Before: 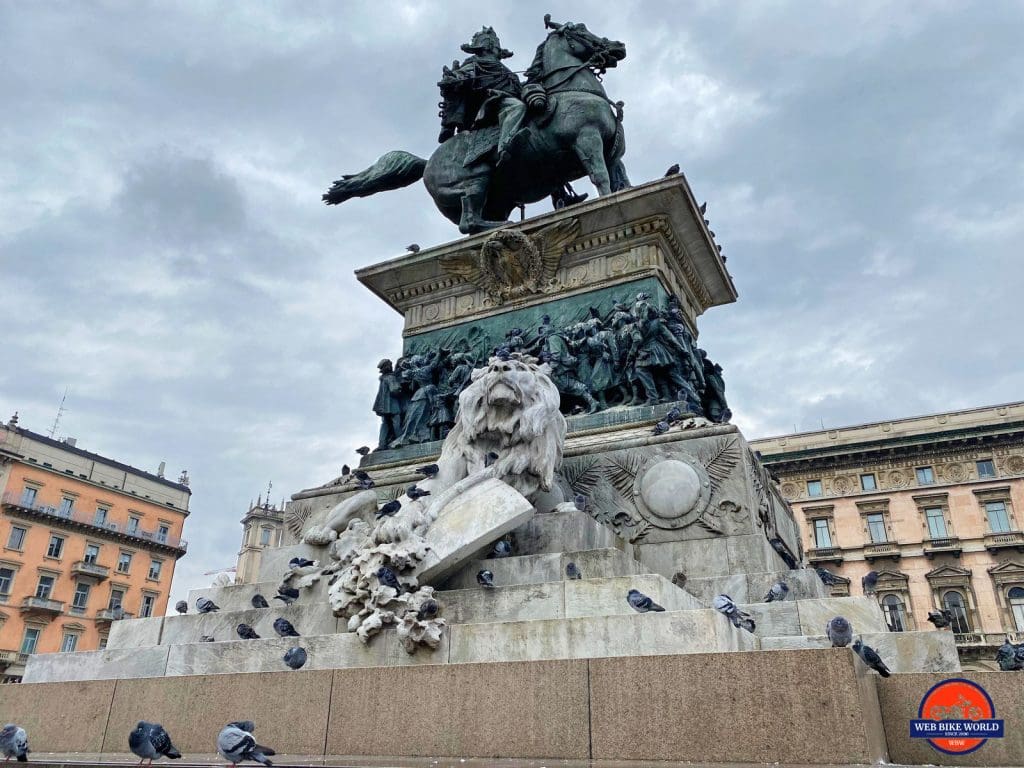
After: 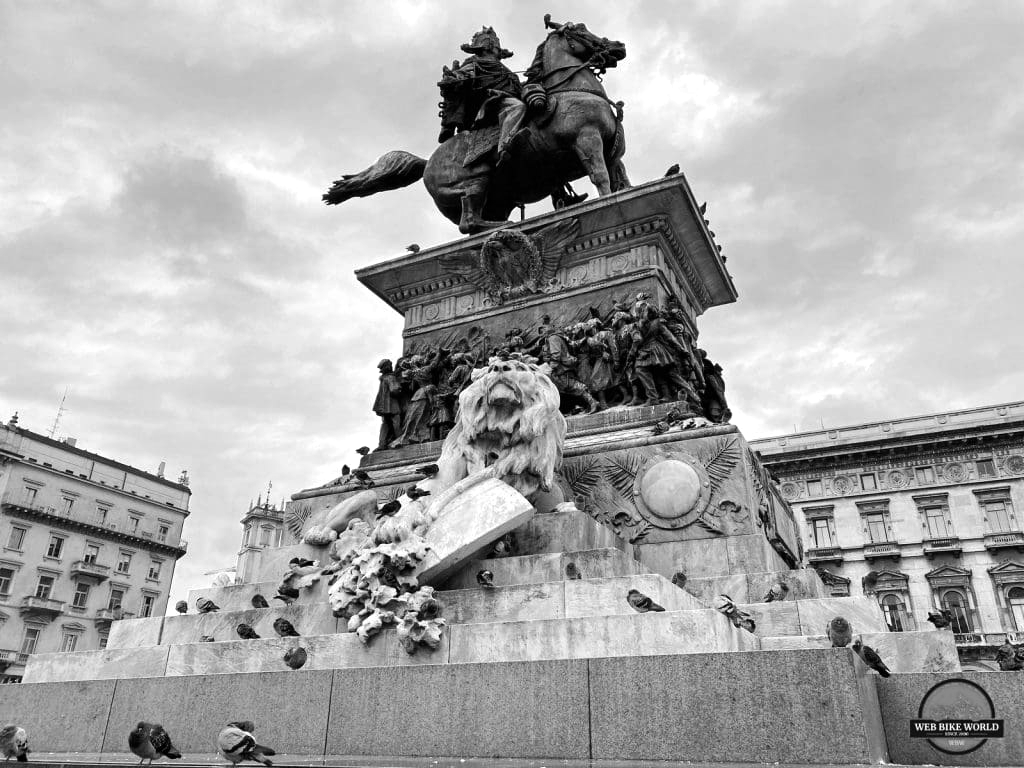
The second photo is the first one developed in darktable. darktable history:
color balance rgb: linear chroma grading › global chroma 42%, perceptual saturation grading › global saturation 42%, global vibrance 33%
monochrome: on, module defaults
tone equalizer: -8 EV -0.417 EV, -7 EV -0.389 EV, -6 EV -0.333 EV, -5 EV -0.222 EV, -3 EV 0.222 EV, -2 EV 0.333 EV, -1 EV 0.389 EV, +0 EV 0.417 EV, edges refinement/feathering 500, mask exposure compensation -1.57 EV, preserve details no
